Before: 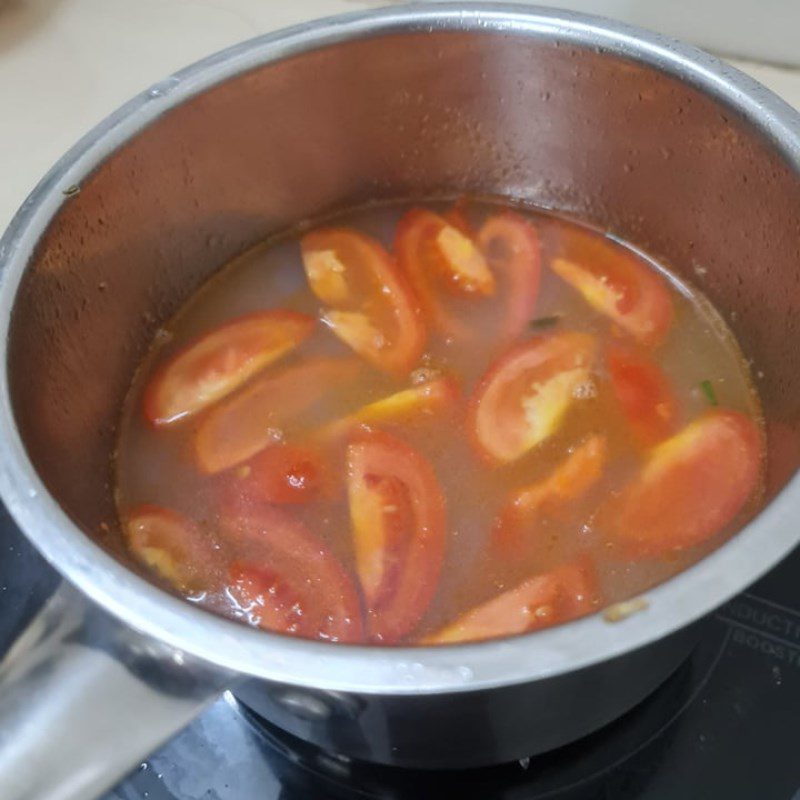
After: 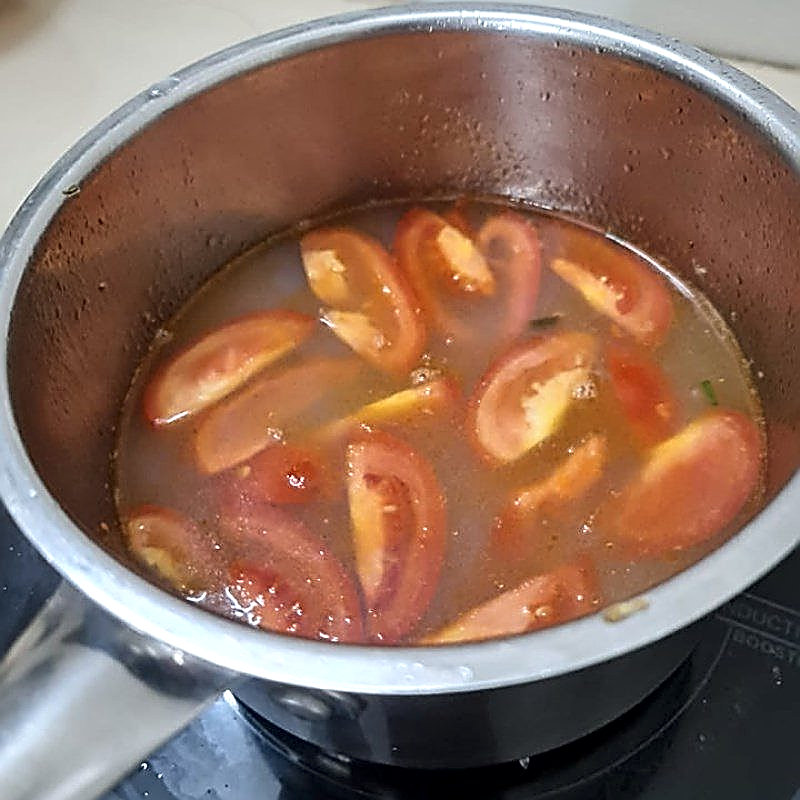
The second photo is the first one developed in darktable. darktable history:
sharpen: amount 1.867
local contrast: mode bilateral grid, contrast 26, coarseness 60, detail 152%, midtone range 0.2
